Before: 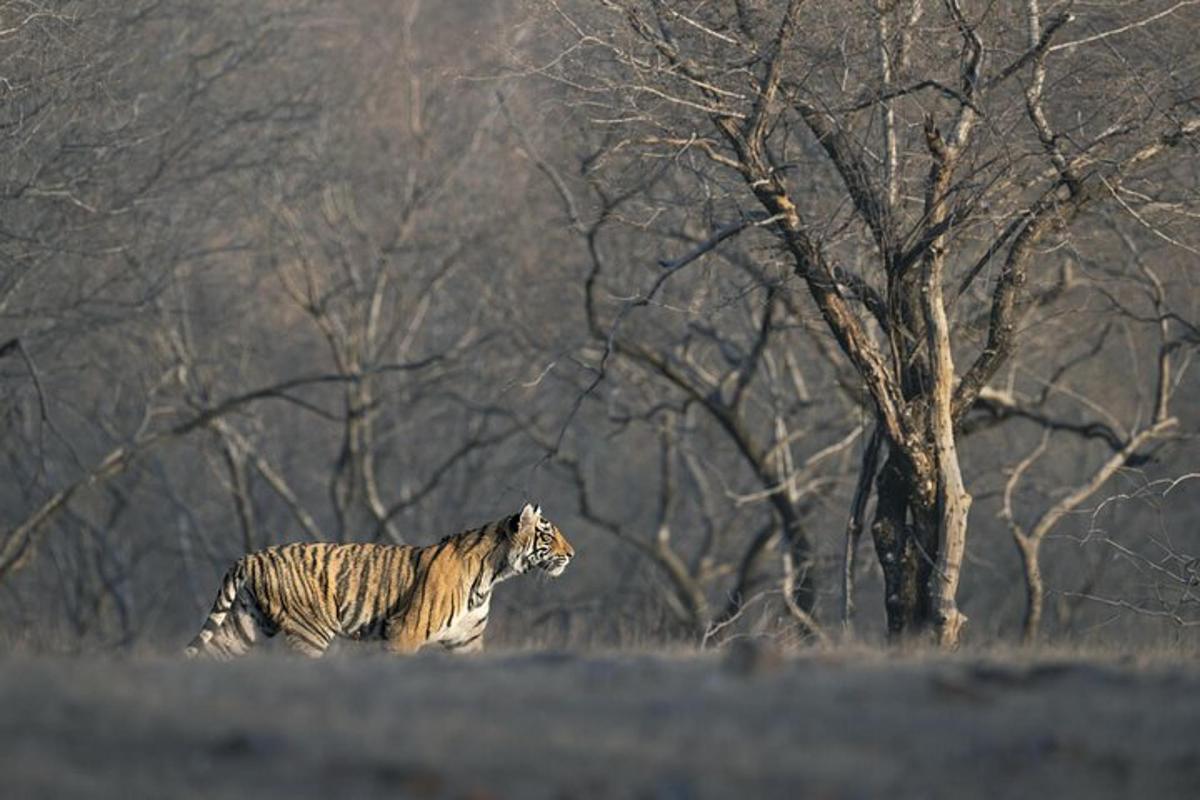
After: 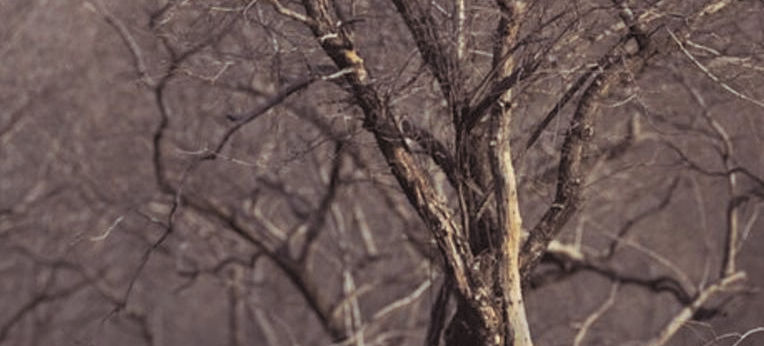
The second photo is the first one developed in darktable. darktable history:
shadows and highlights: shadows 25, highlights -25
crop: left 36.005%, top 18.293%, right 0.31%, bottom 38.444%
split-toning: shadows › saturation 0.24, highlights › hue 54°, highlights › saturation 0.24
